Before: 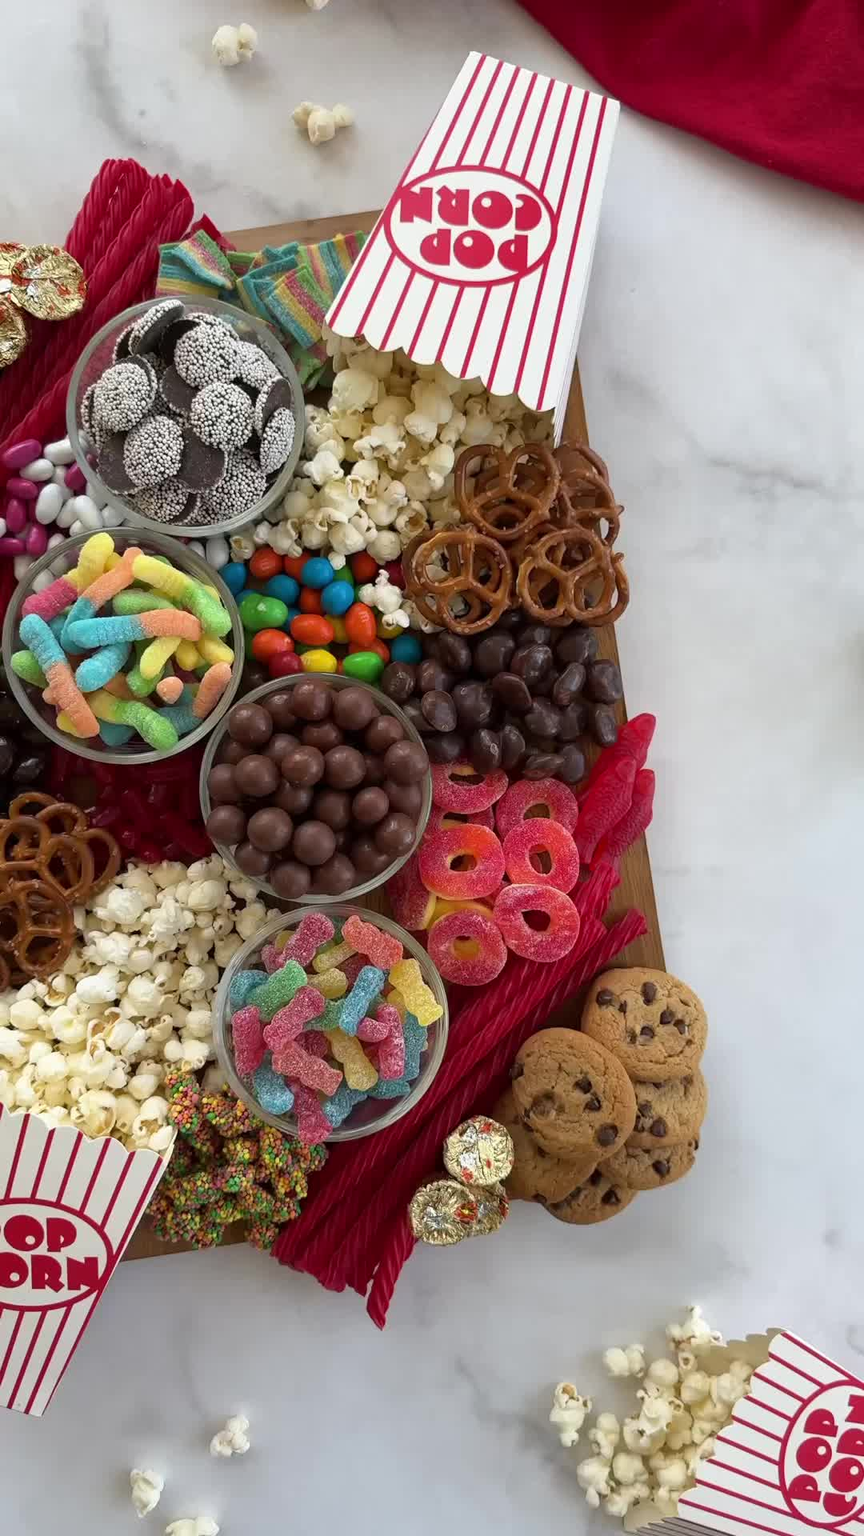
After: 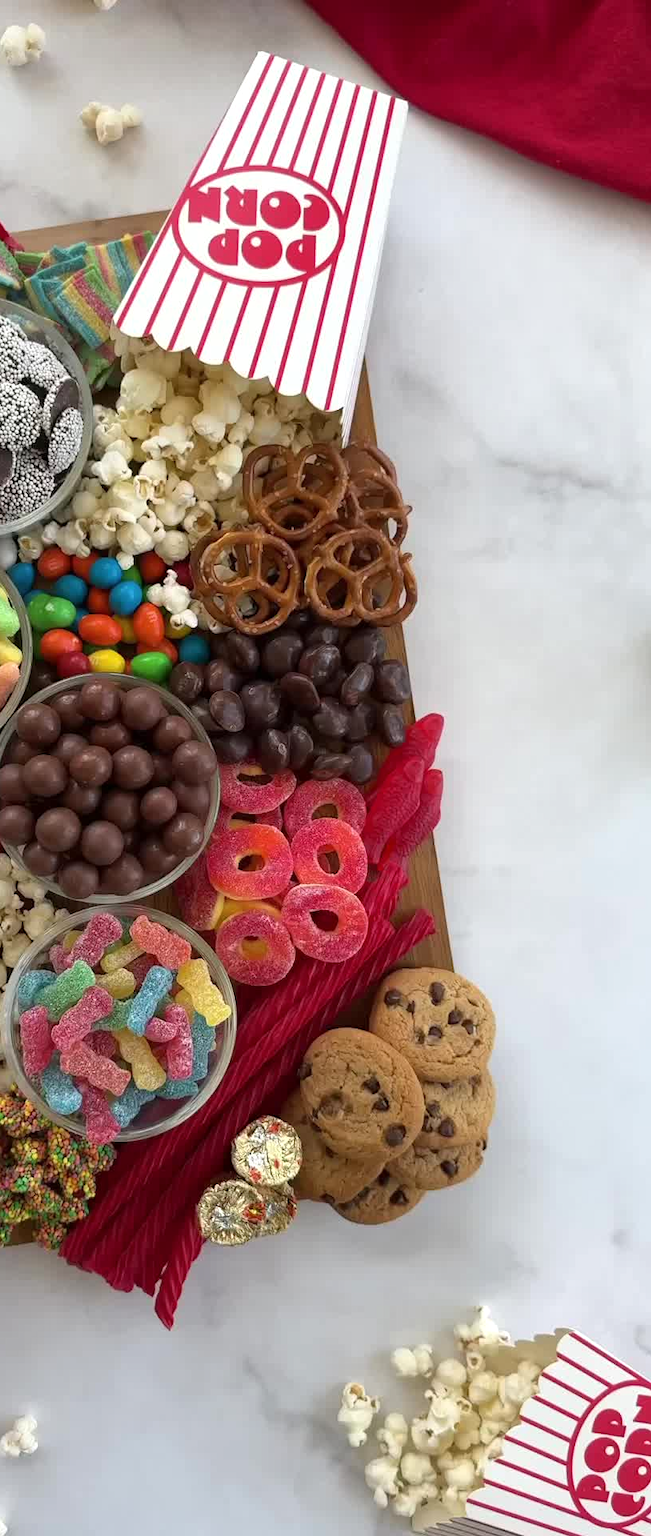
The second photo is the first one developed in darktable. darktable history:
crop and rotate: left 24.6%
color correction: saturation 0.99
exposure: exposure 0.2 EV, compensate highlight preservation false
